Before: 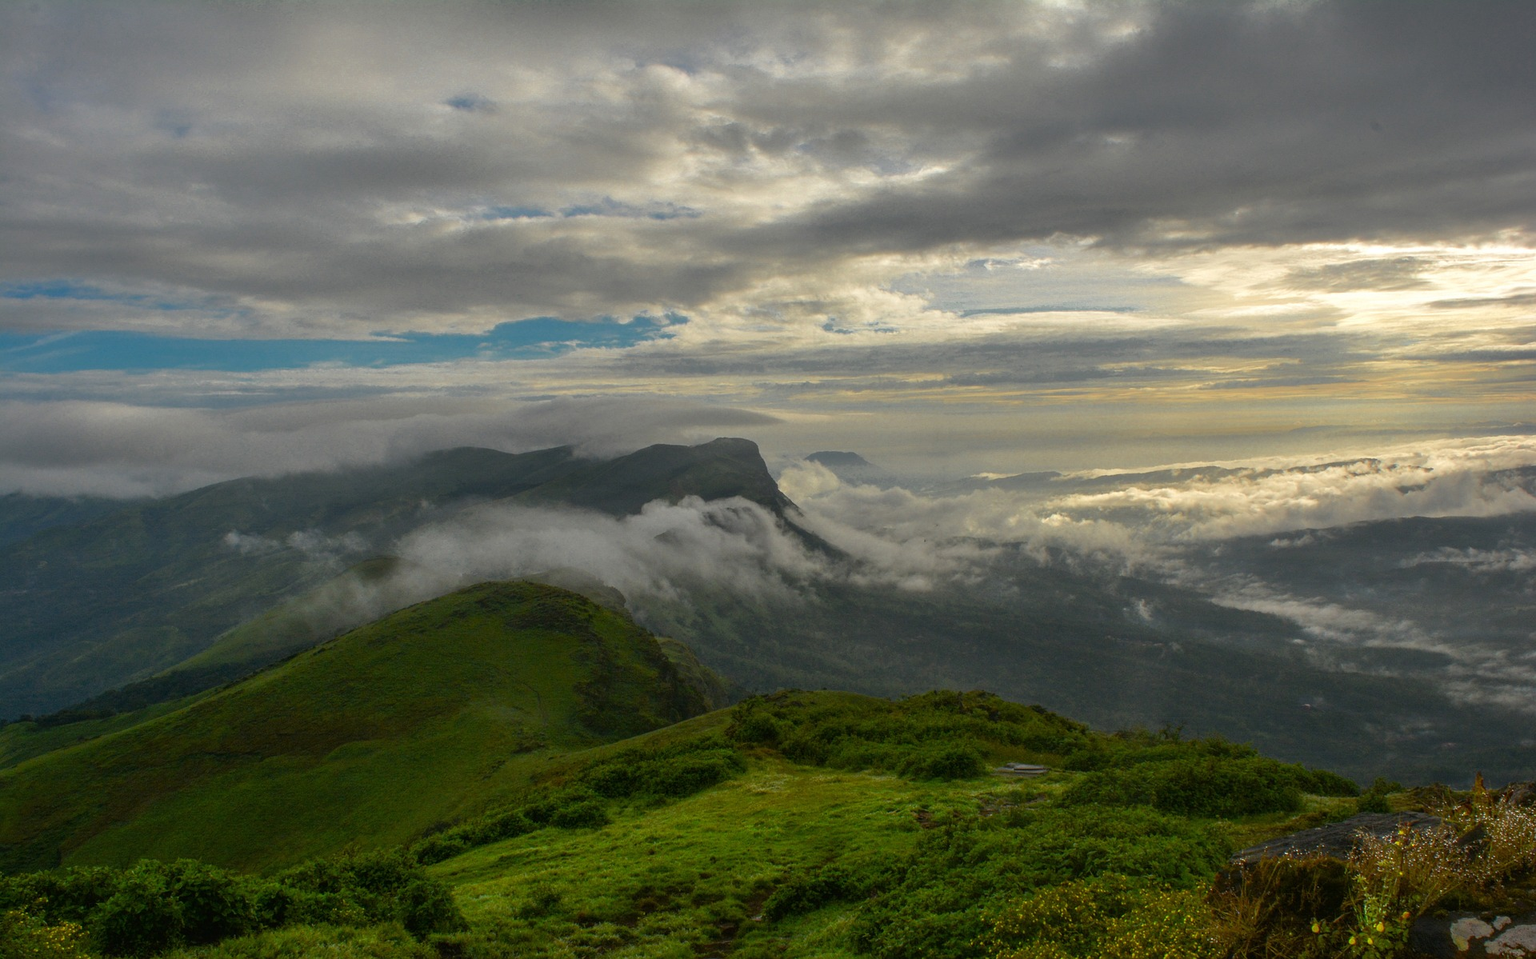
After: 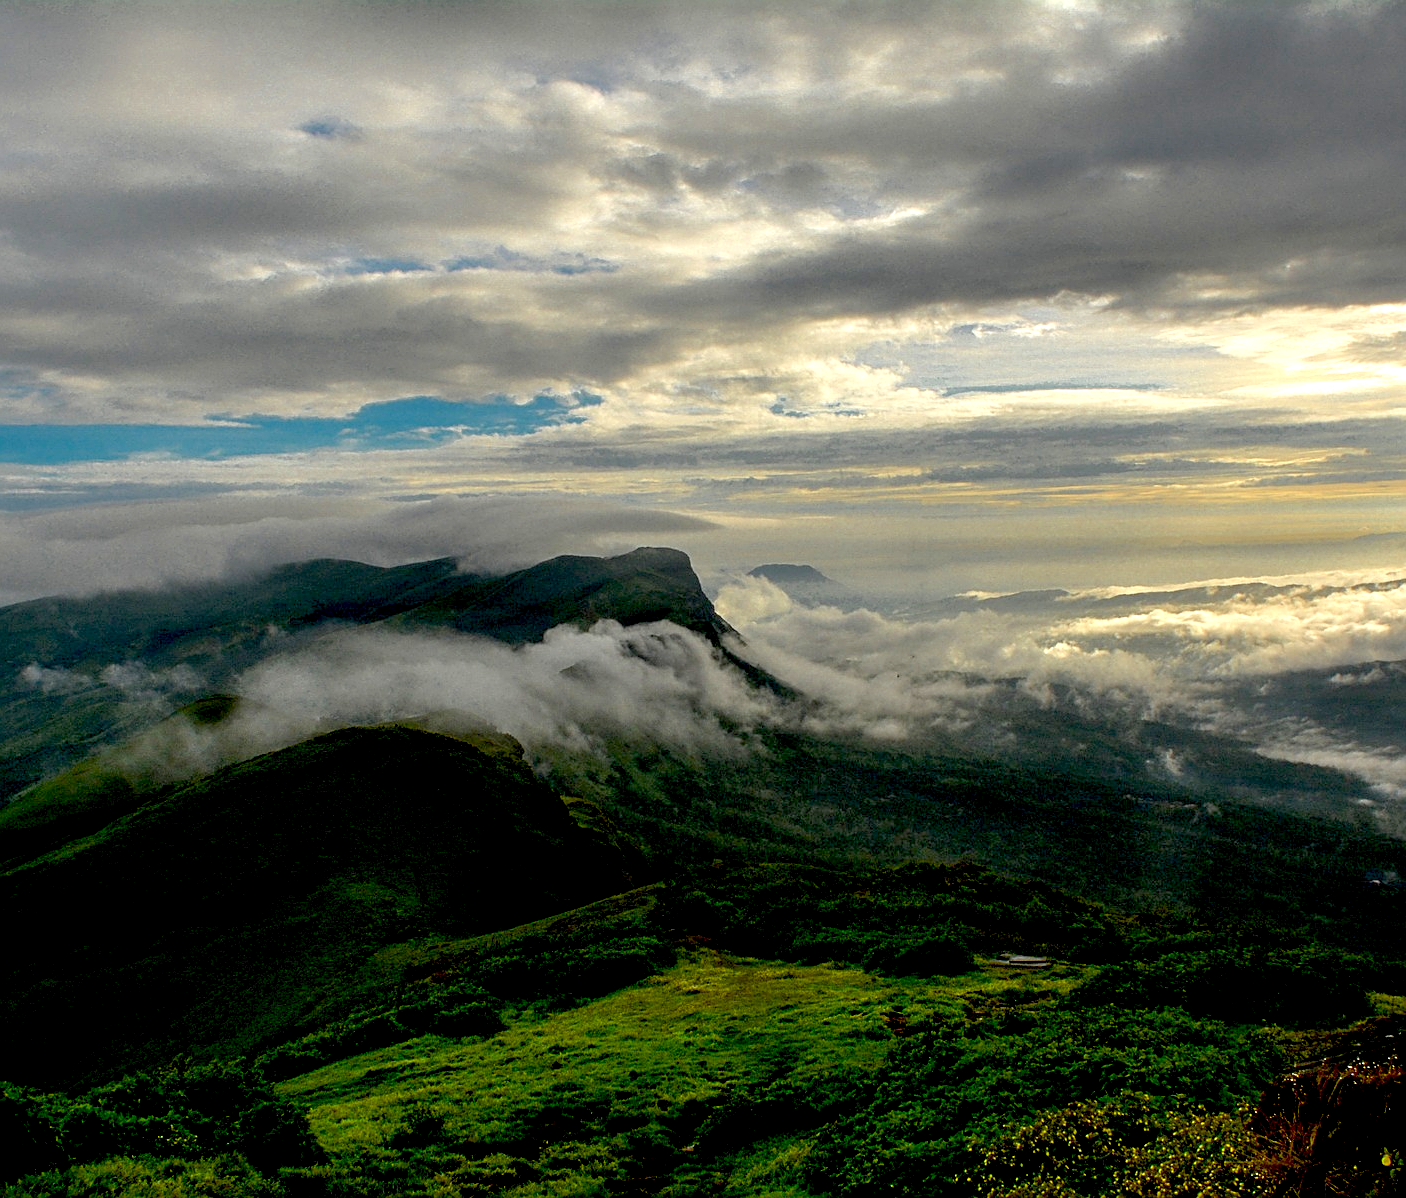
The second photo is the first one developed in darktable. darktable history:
exposure: black level correction 0.04, exposure 0.5 EV, compensate highlight preservation false
white balance: emerald 1
crop: left 13.443%, right 13.31%
sharpen: on, module defaults
